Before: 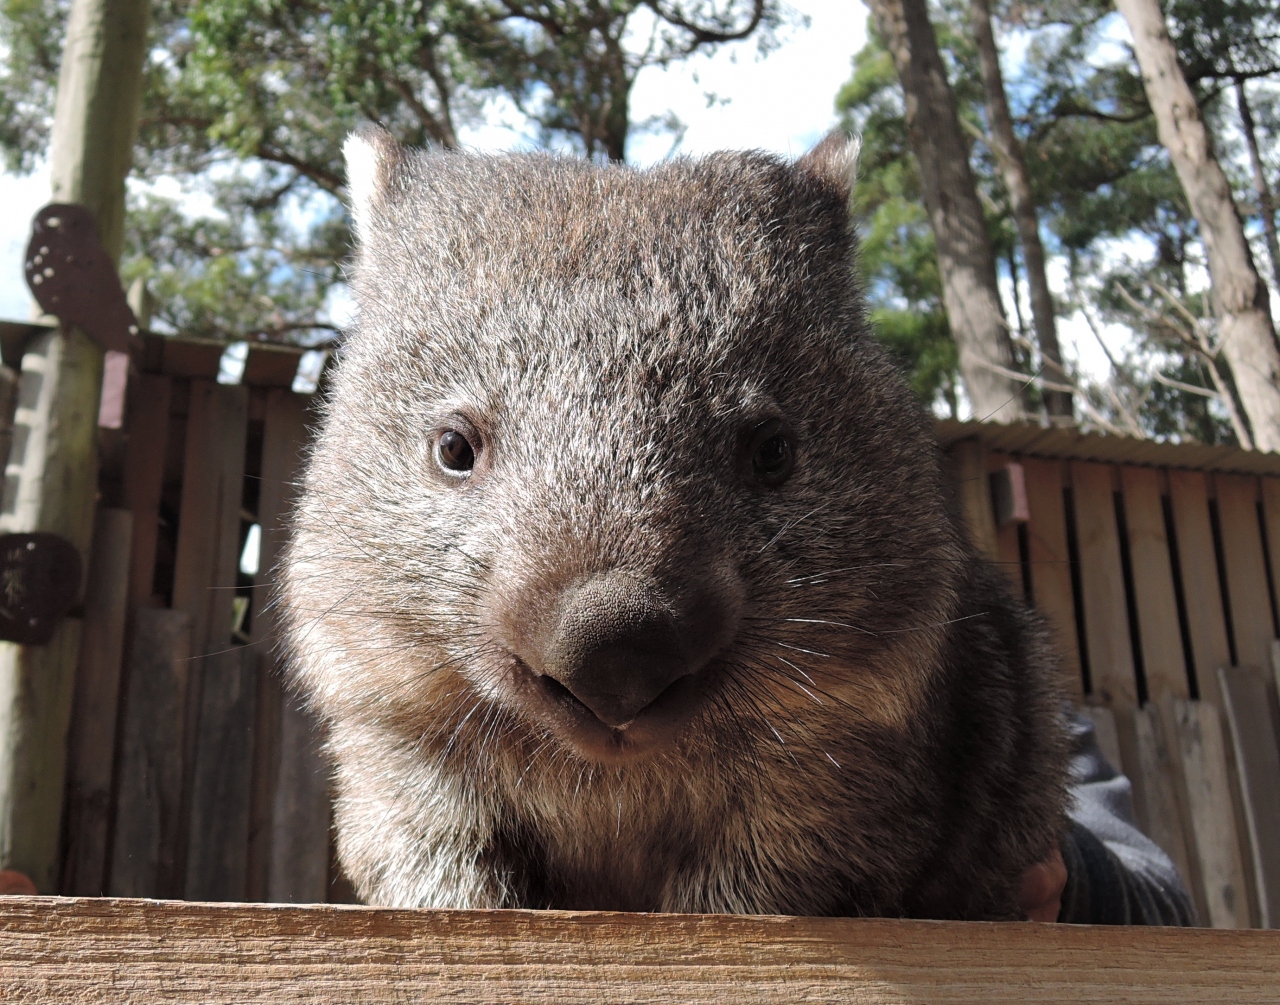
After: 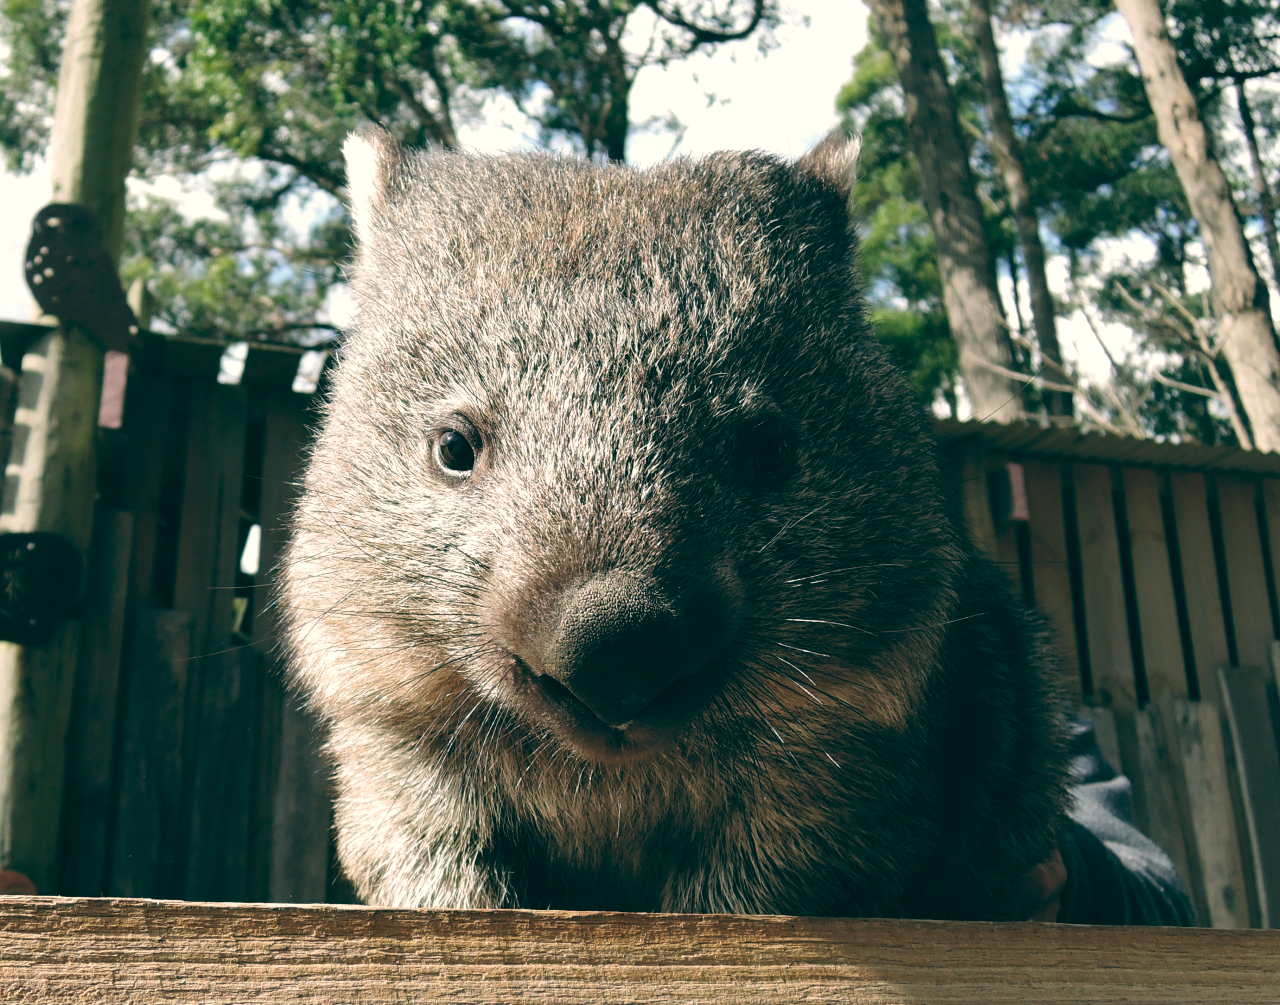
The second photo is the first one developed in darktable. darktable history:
color balance: lift [1.005, 0.99, 1.007, 1.01], gamma [1, 0.979, 1.011, 1.021], gain [0.923, 1.098, 1.025, 0.902], input saturation 90.45%, contrast 7.73%, output saturation 105.91%
tone curve: curves: ch0 [(0, 0) (0.08, 0.06) (0.17, 0.14) (0.5, 0.5) (0.83, 0.86) (0.92, 0.94) (1, 1)], preserve colors none
